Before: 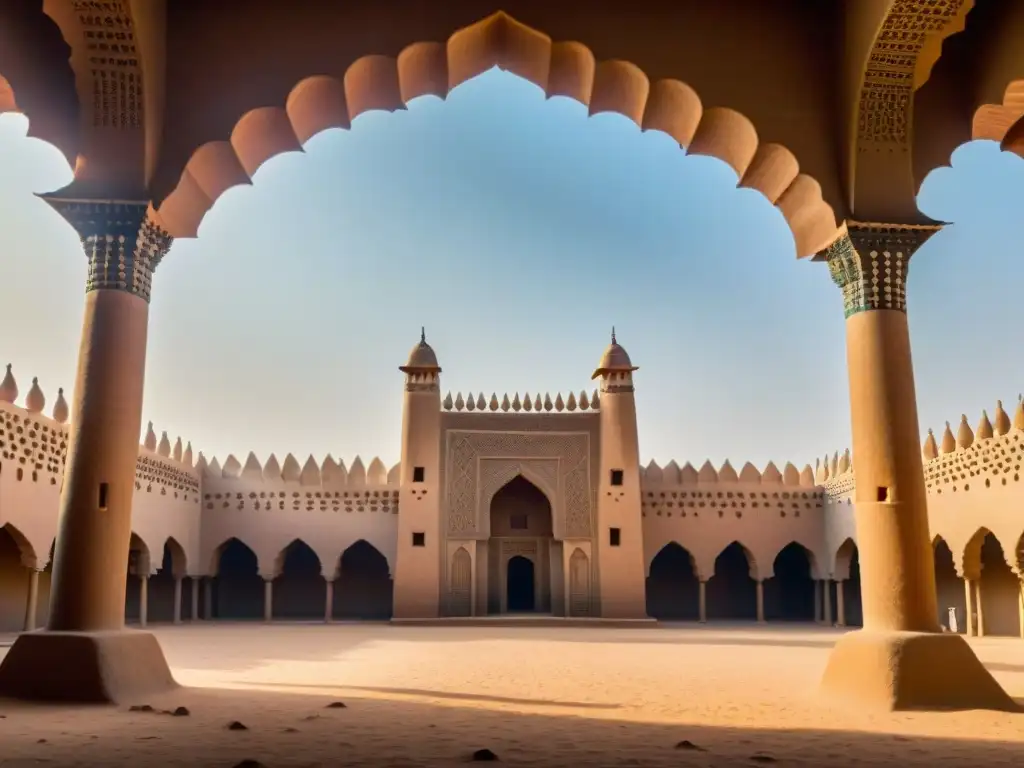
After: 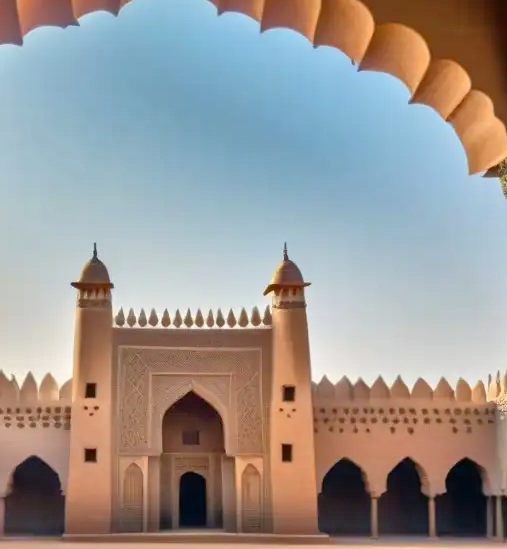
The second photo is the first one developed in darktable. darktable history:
shadows and highlights: shadows 12.9, white point adjustment 1.13, soften with gaussian
tone equalizer: -7 EV 0.147 EV, -6 EV 0.582 EV, -5 EV 1.12 EV, -4 EV 1.35 EV, -3 EV 1.14 EV, -2 EV 0.6 EV, -1 EV 0.149 EV, luminance estimator HSV value / RGB max
crop: left 32.045%, top 10.99%, right 18.37%, bottom 17.454%
